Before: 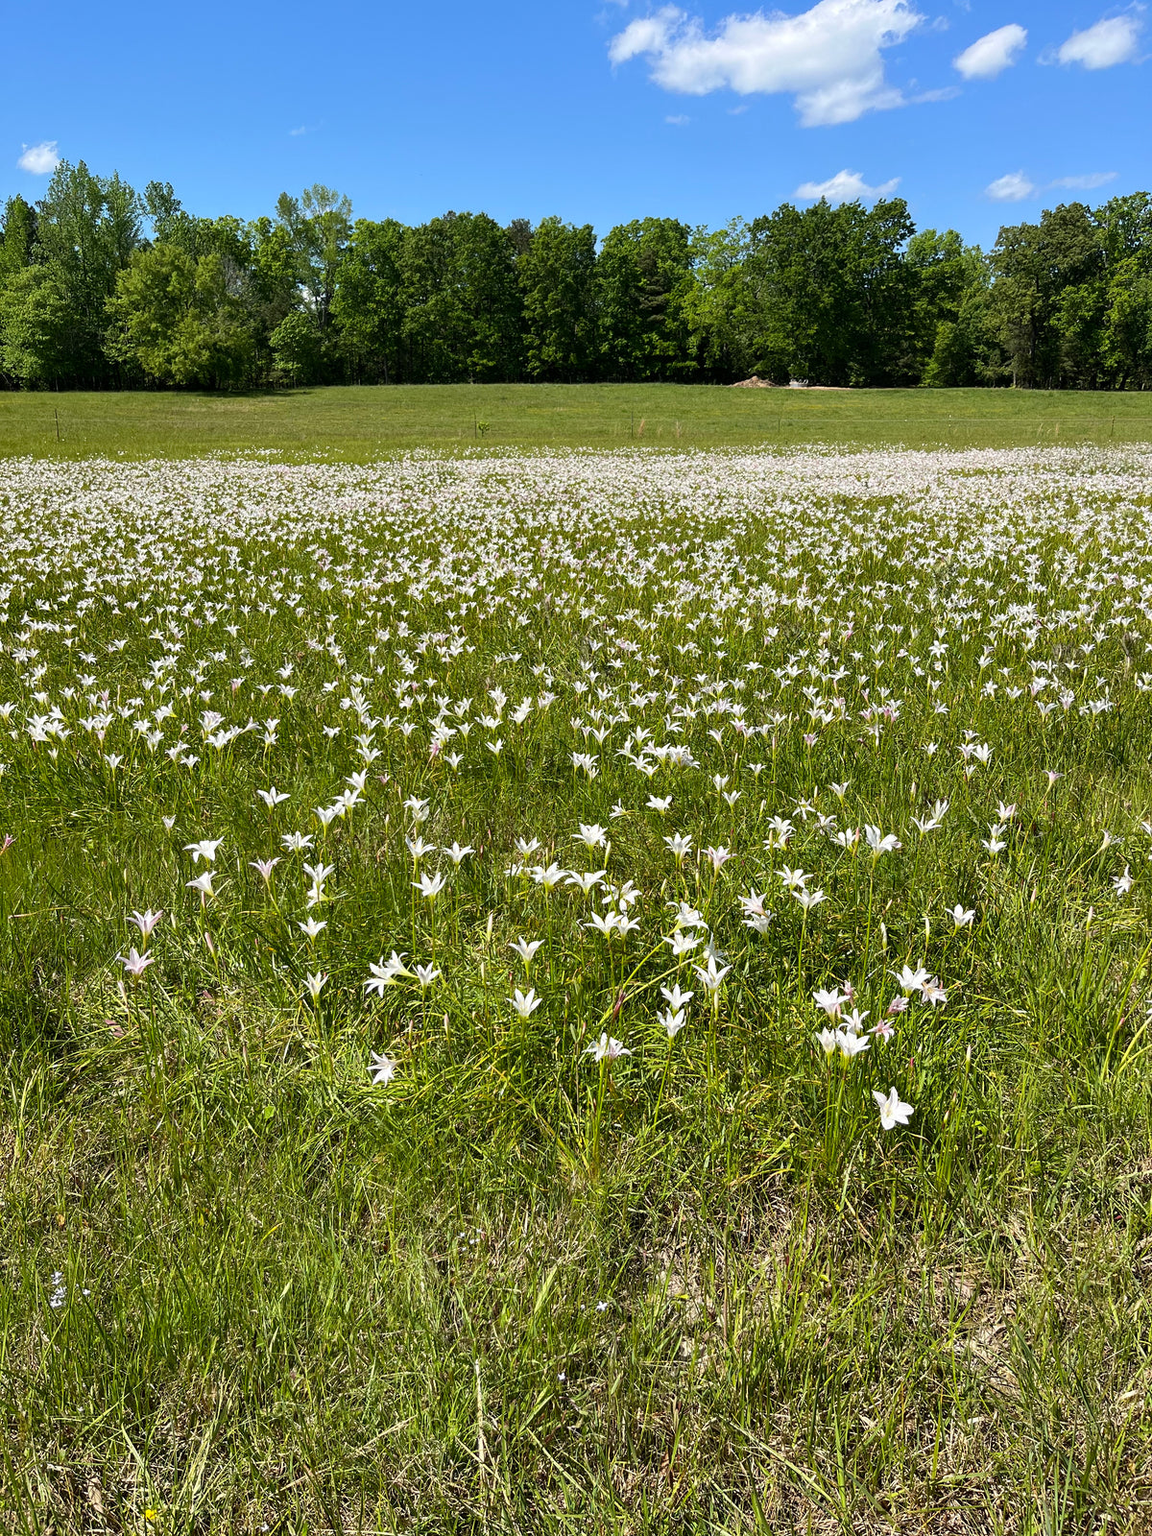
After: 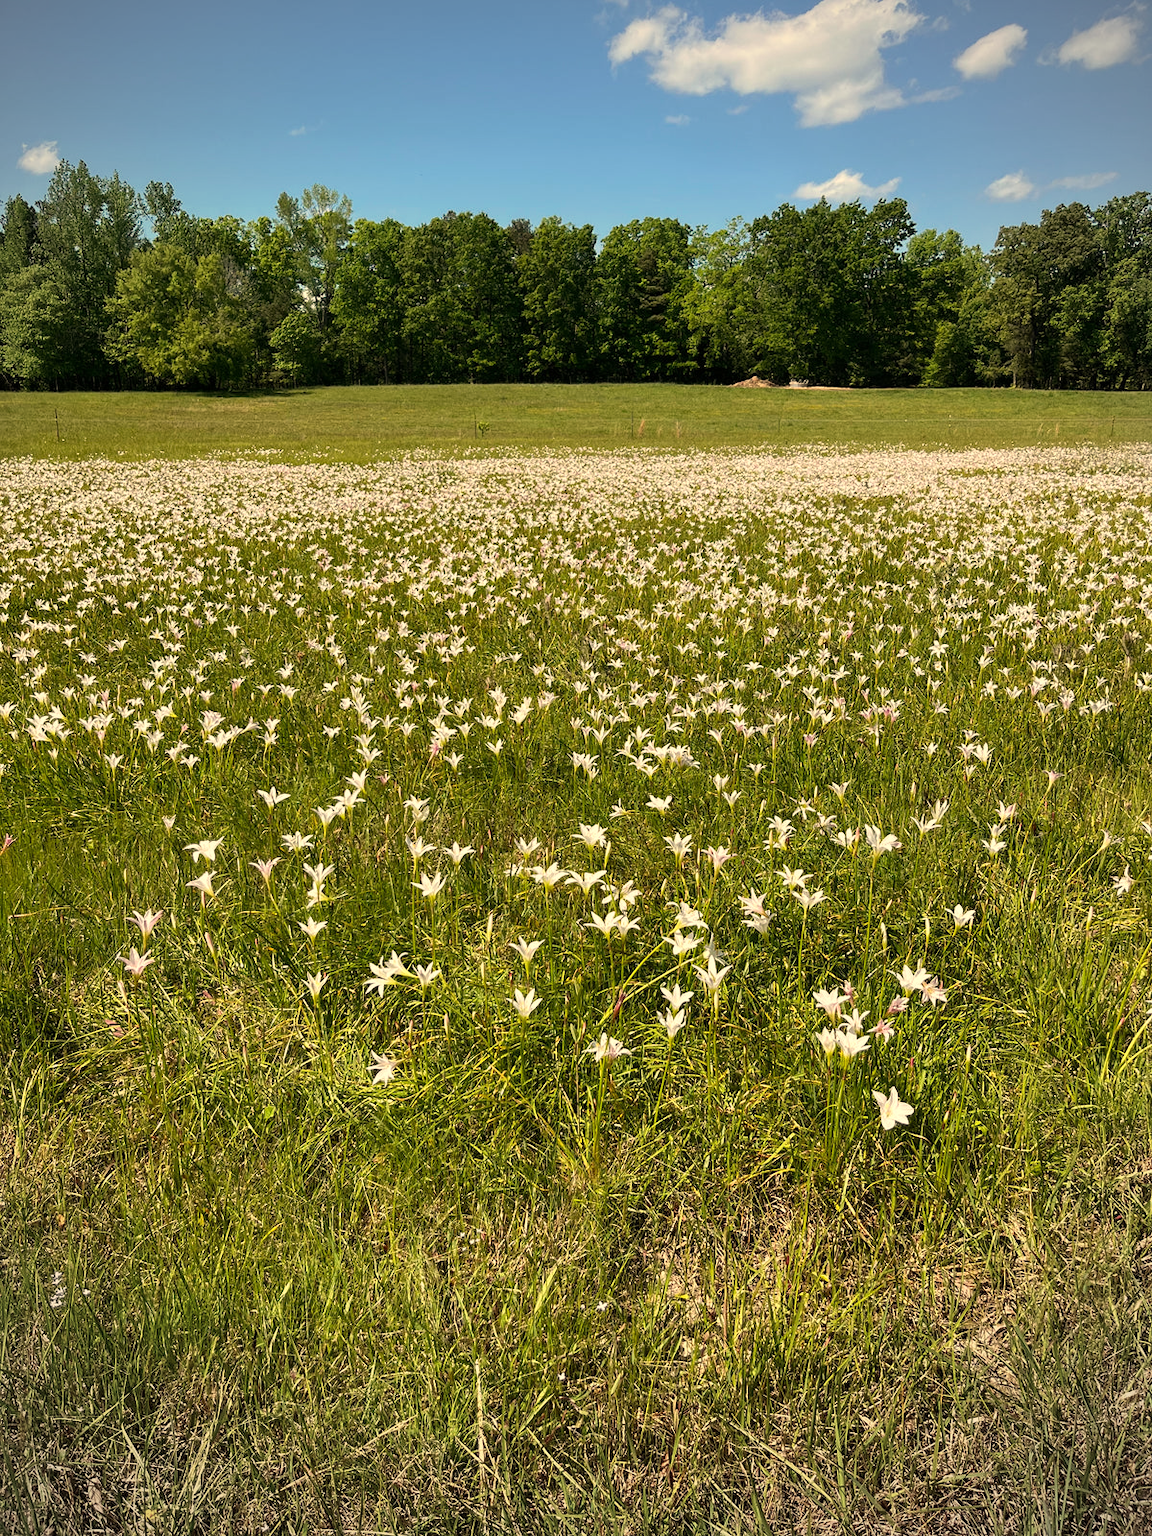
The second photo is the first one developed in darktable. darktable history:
white balance: red 1.123, blue 0.83
vignetting: unbound false
